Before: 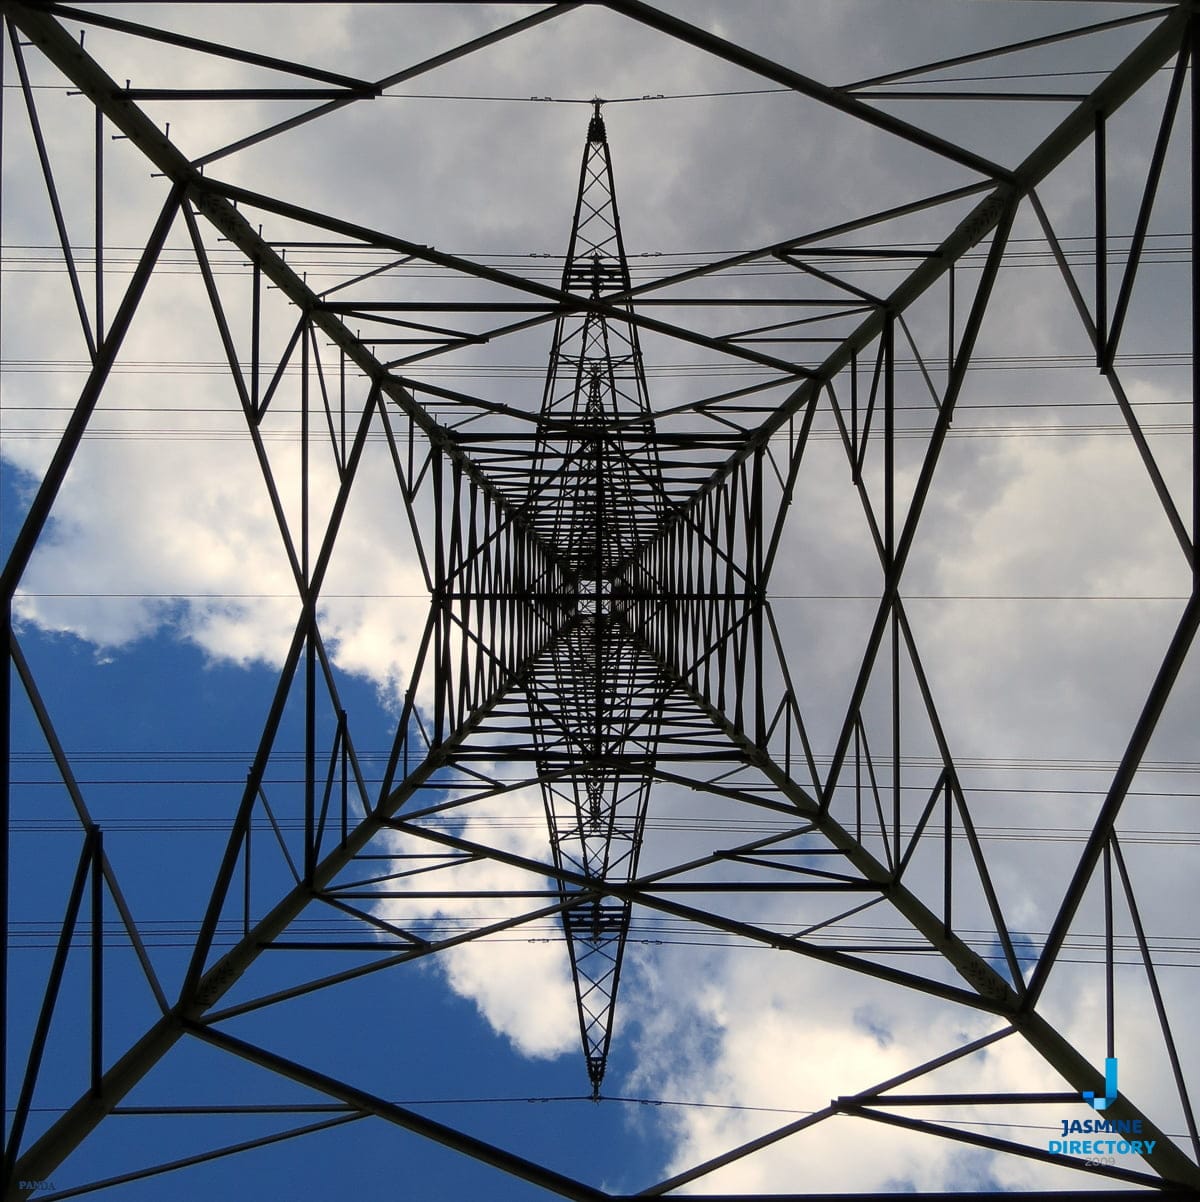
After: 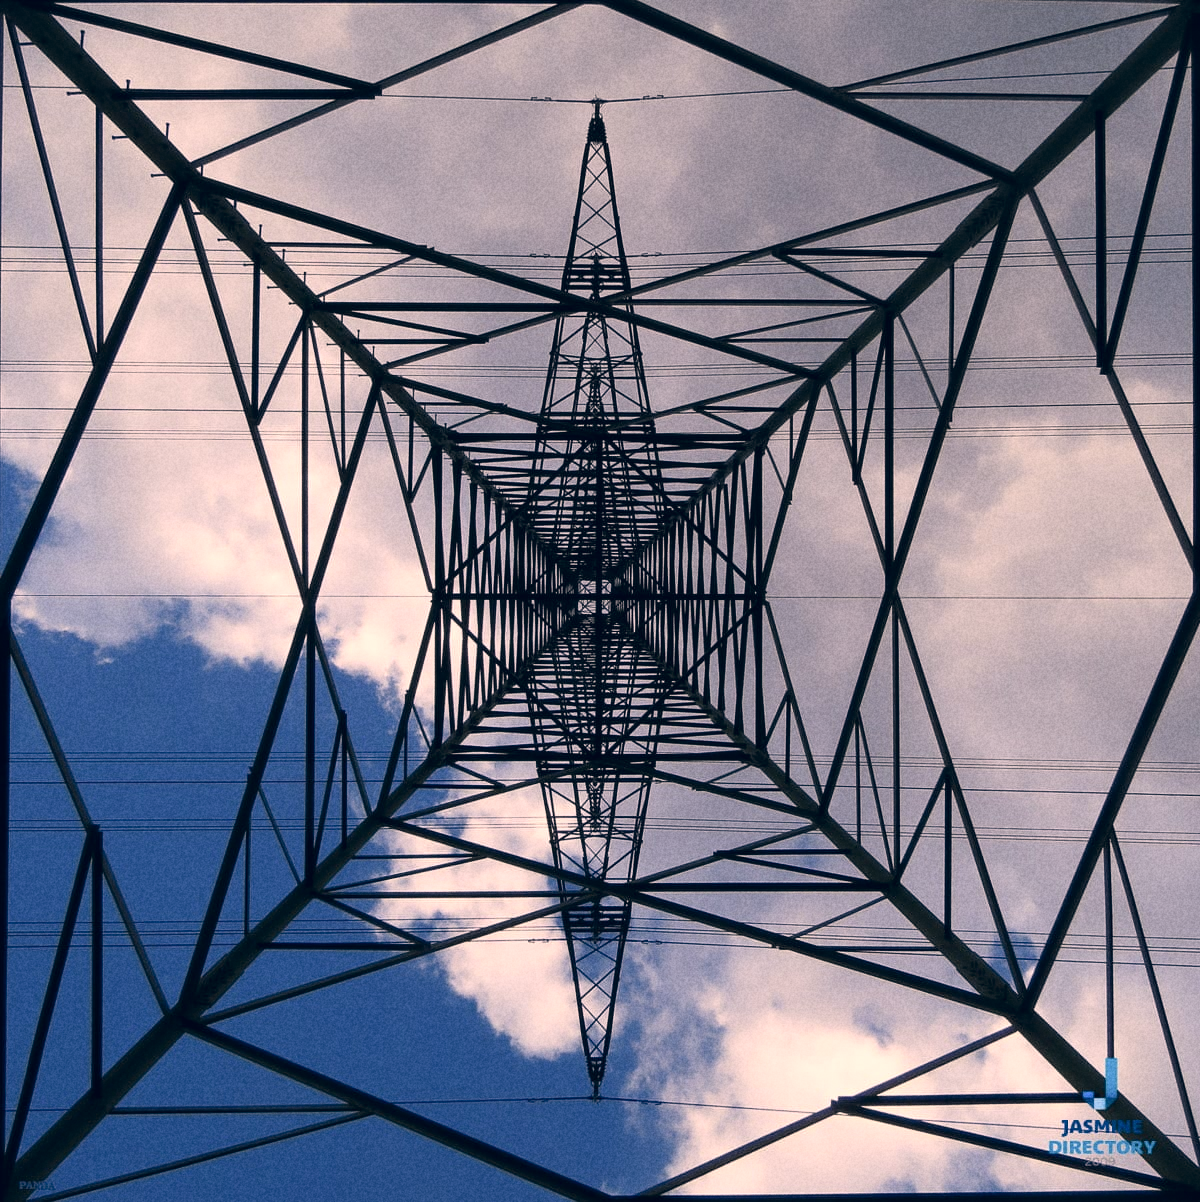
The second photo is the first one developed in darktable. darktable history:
color correction: highlights a* 14.46, highlights b* 5.85, shadows a* -5.53, shadows b* -15.24, saturation 0.85
grain: coarseness 22.88 ISO
